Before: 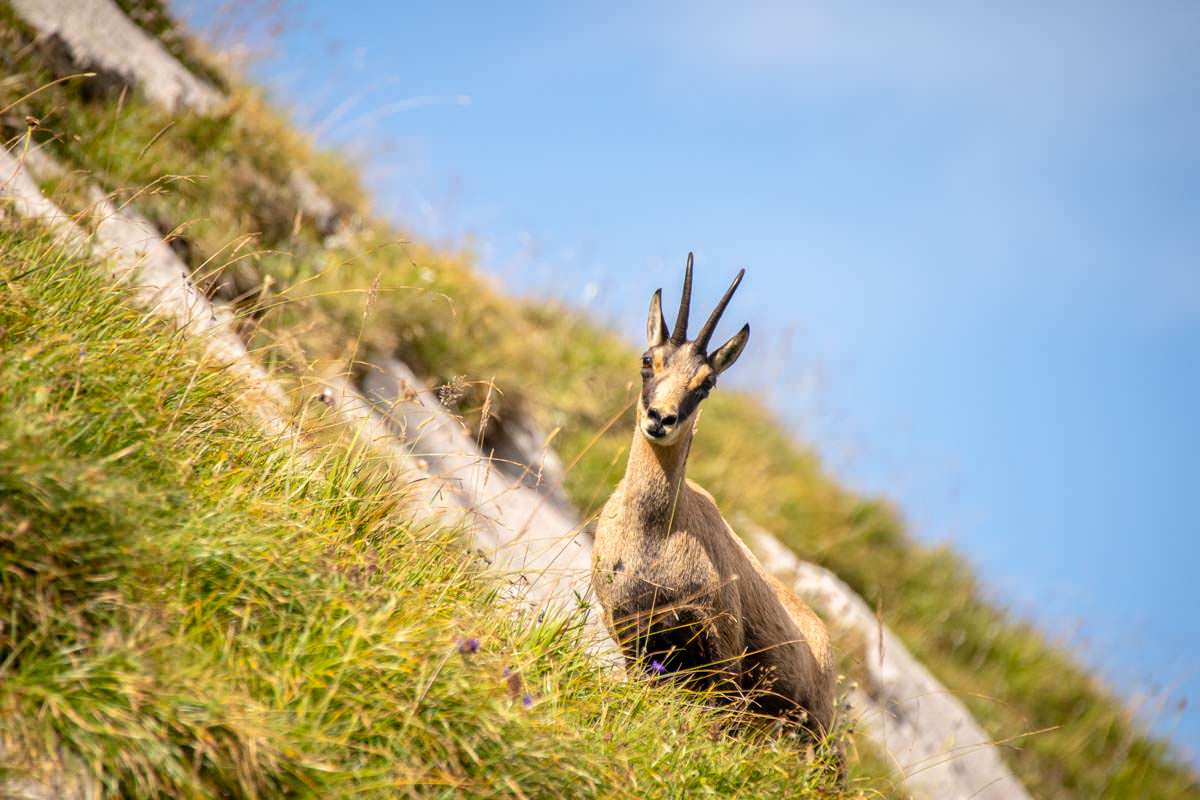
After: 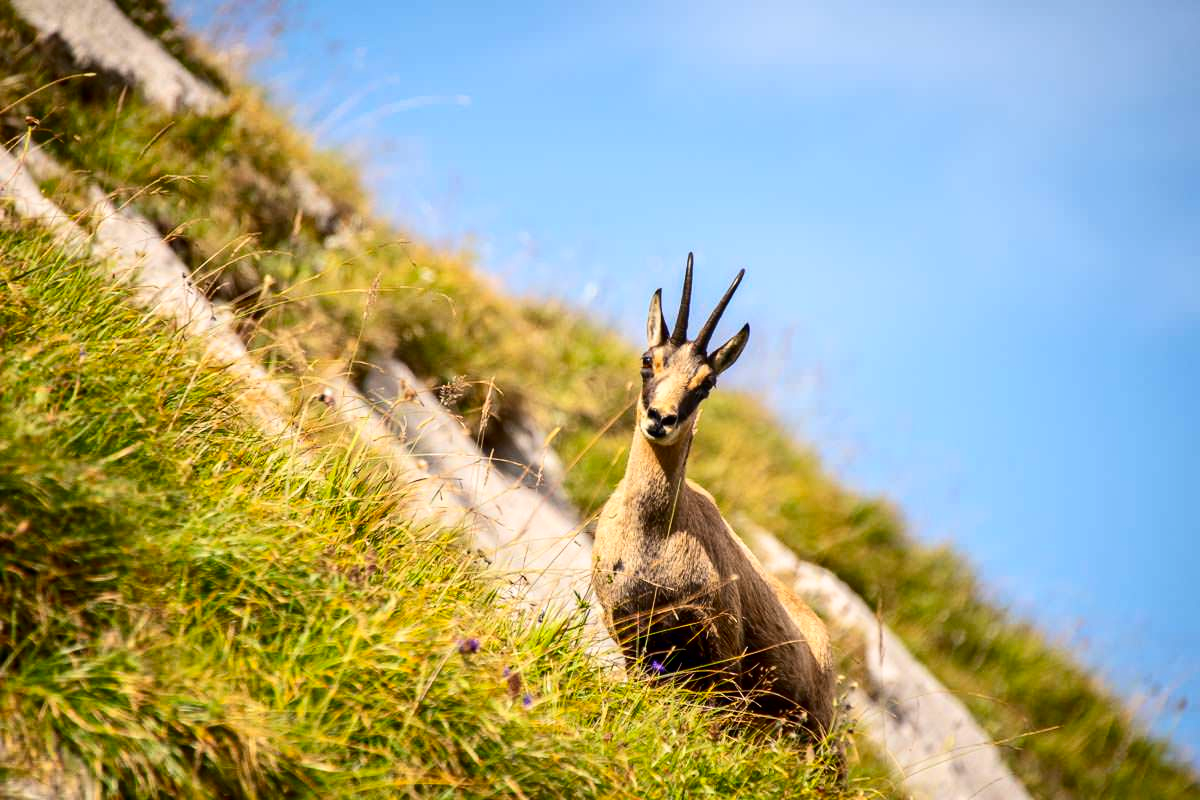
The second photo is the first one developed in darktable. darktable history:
contrast brightness saturation: contrast 0.194, brightness -0.1, saturation 0.21
